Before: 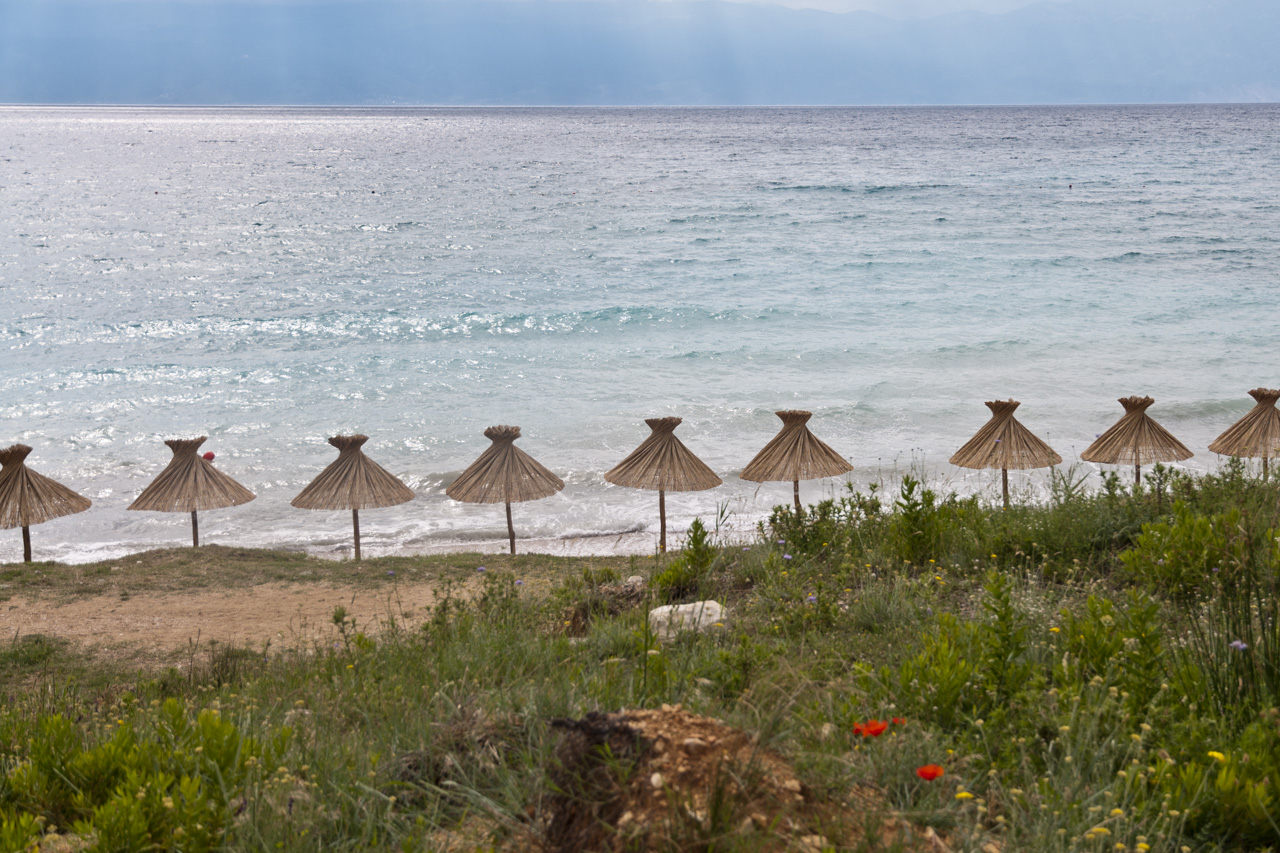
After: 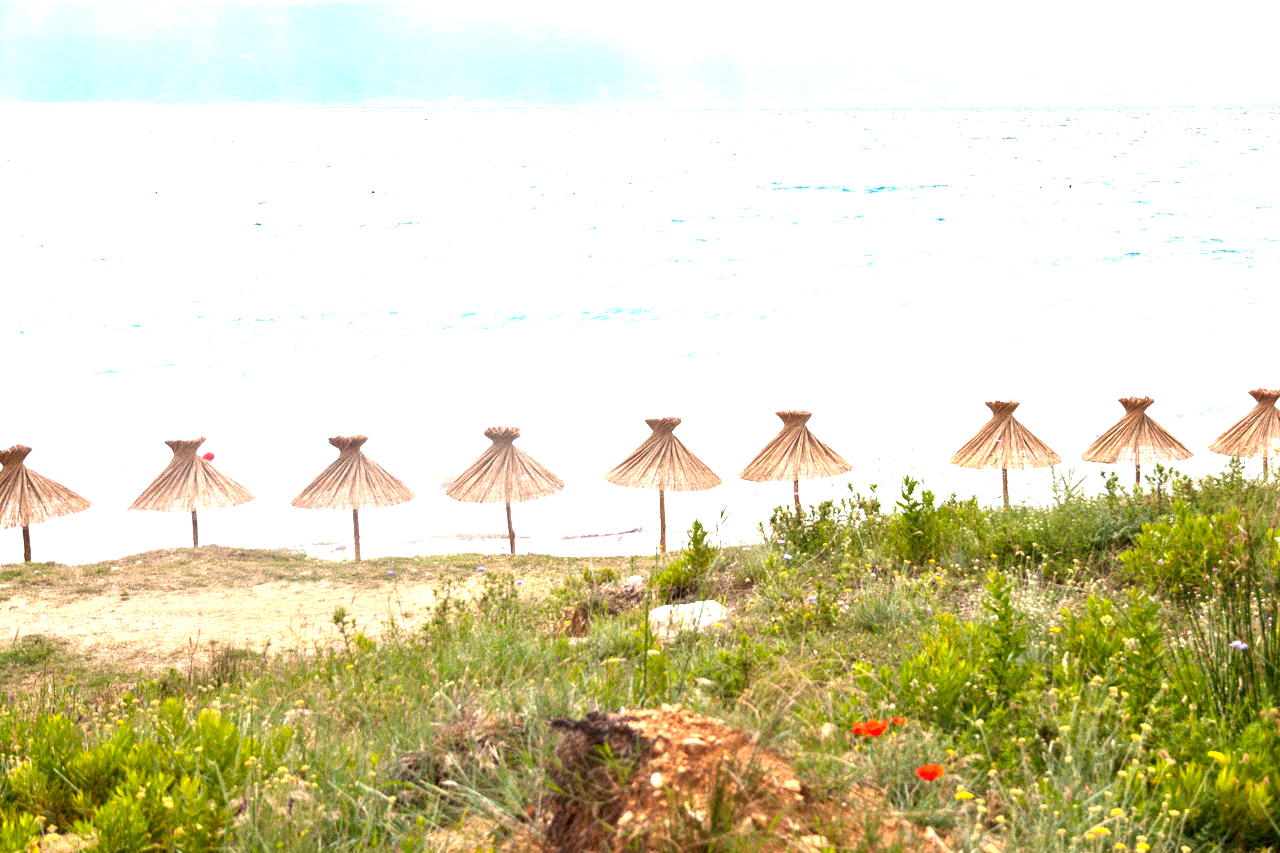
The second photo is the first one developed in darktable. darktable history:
grain: mid-tones bias 0%
exposure: exposure 2 EV, compensate highlight preservation false
